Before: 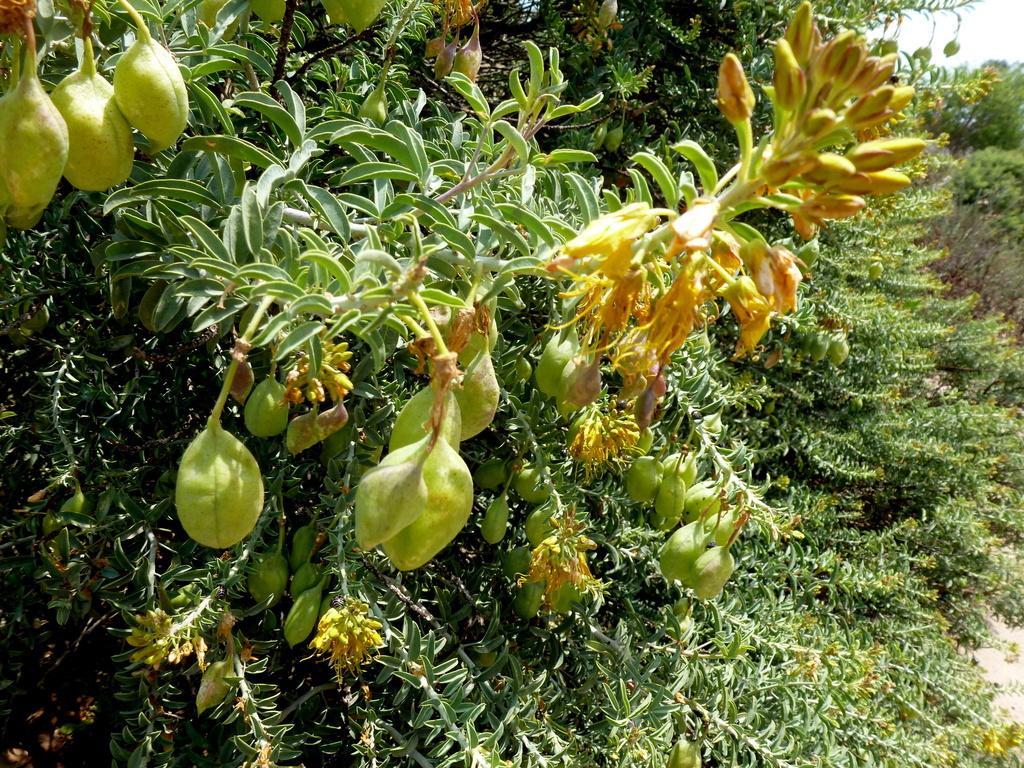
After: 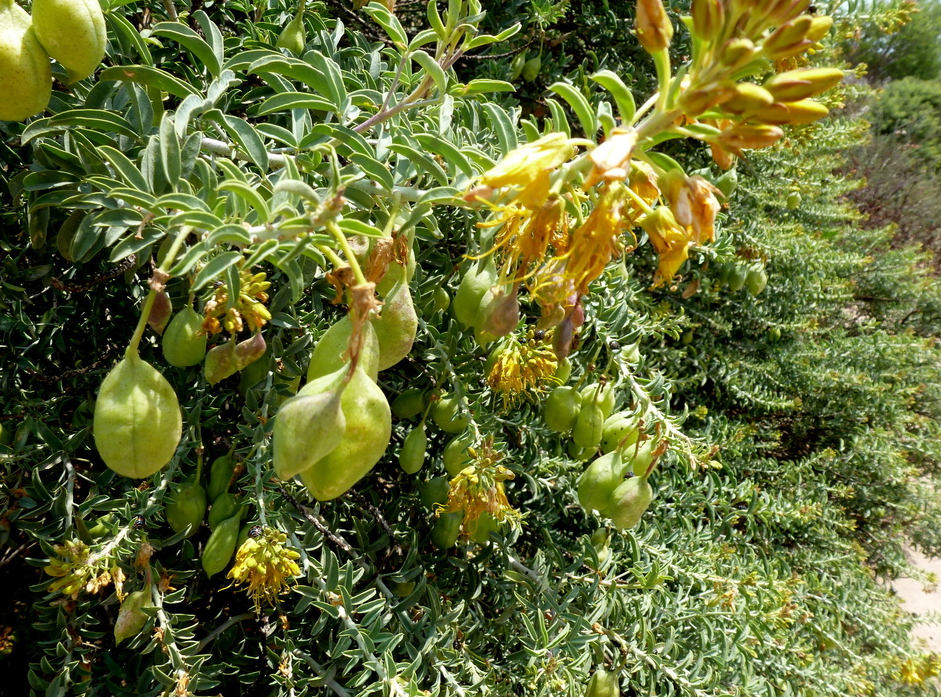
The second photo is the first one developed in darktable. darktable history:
crop and rotate: left 8.02%, top 9.22%
